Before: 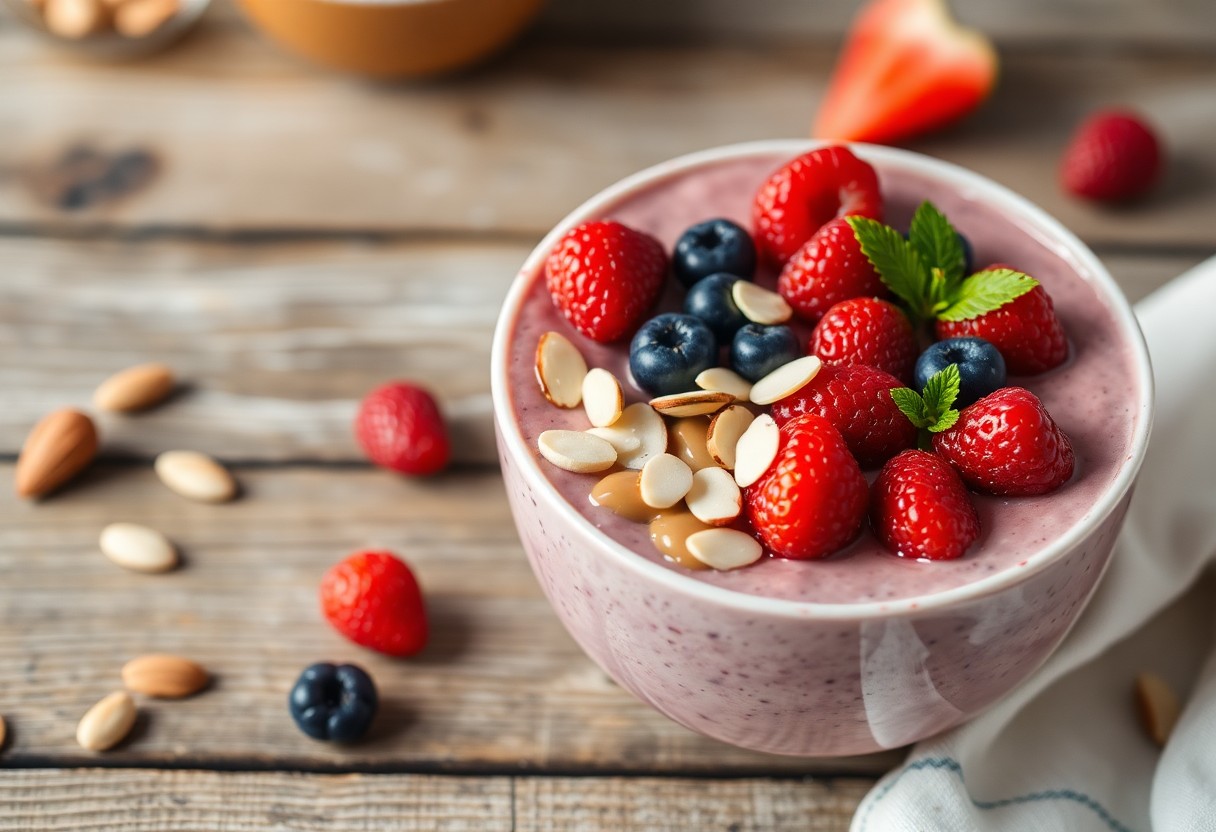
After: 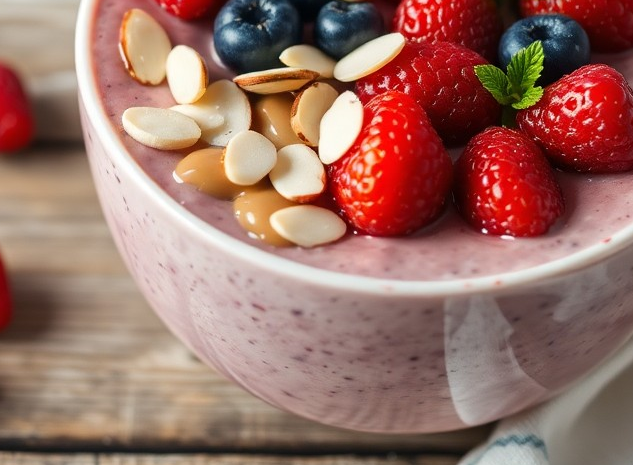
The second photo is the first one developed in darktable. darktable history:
crop: left 34.224%, top 38.835%, right 13.679%, bottom 5.201%
